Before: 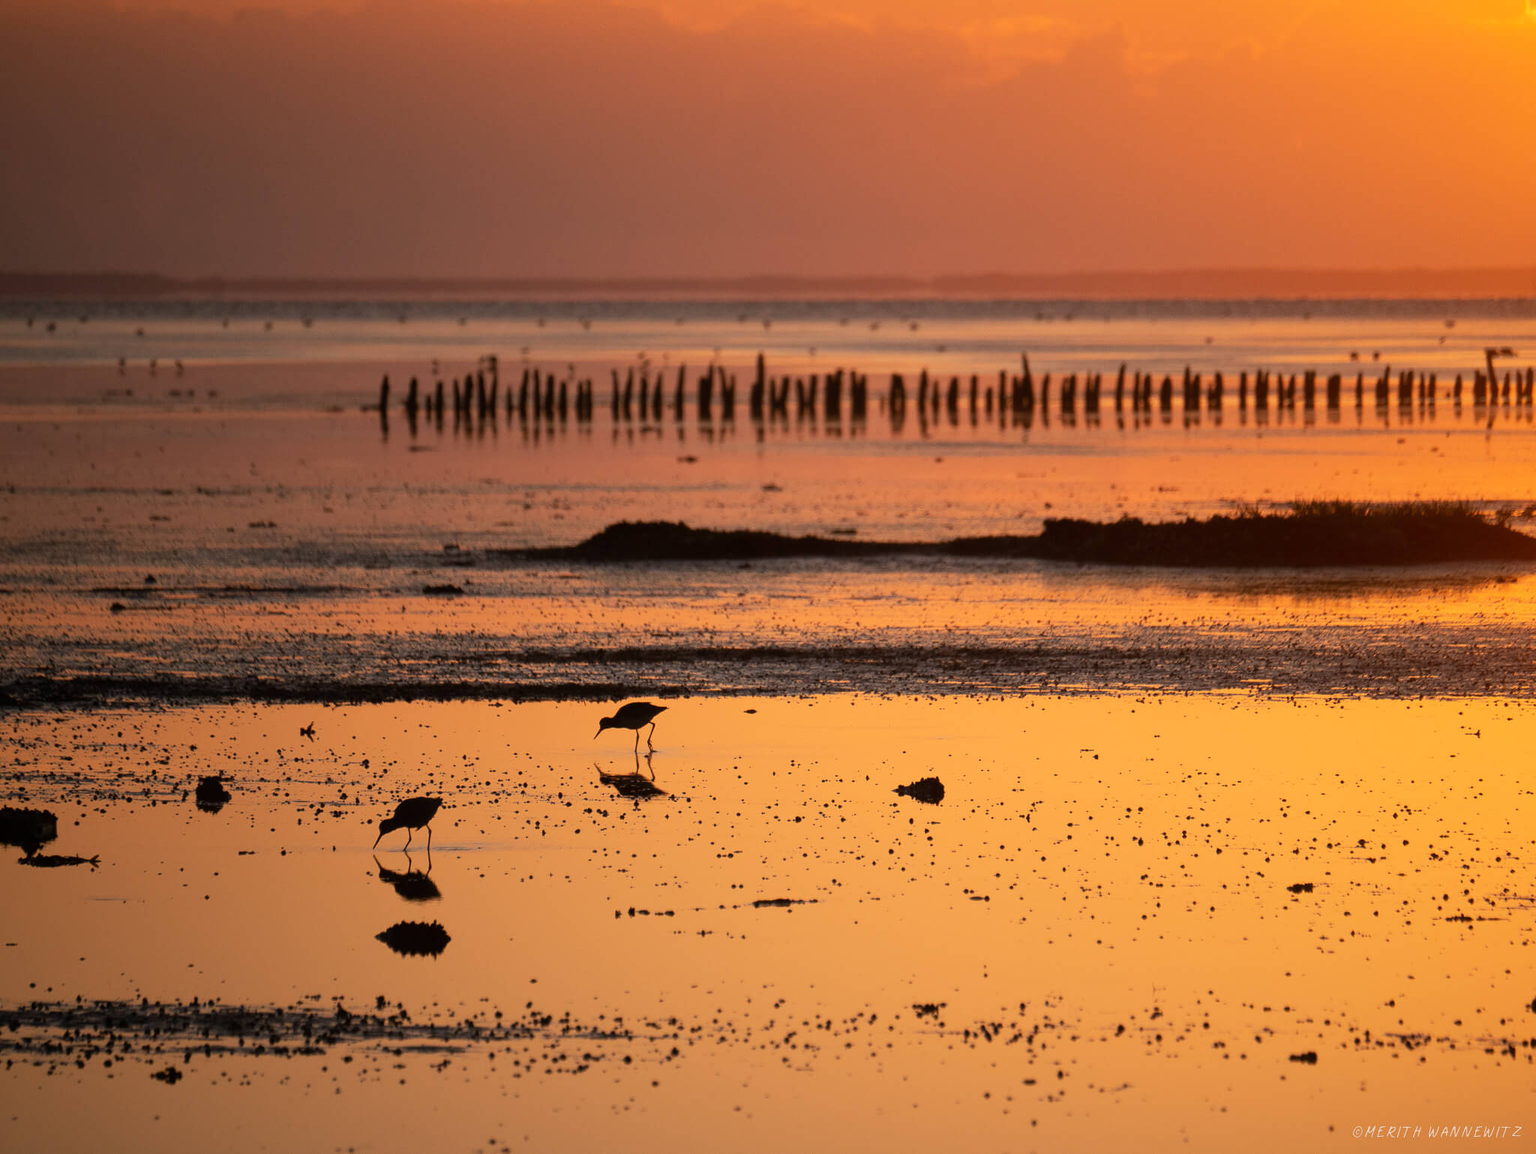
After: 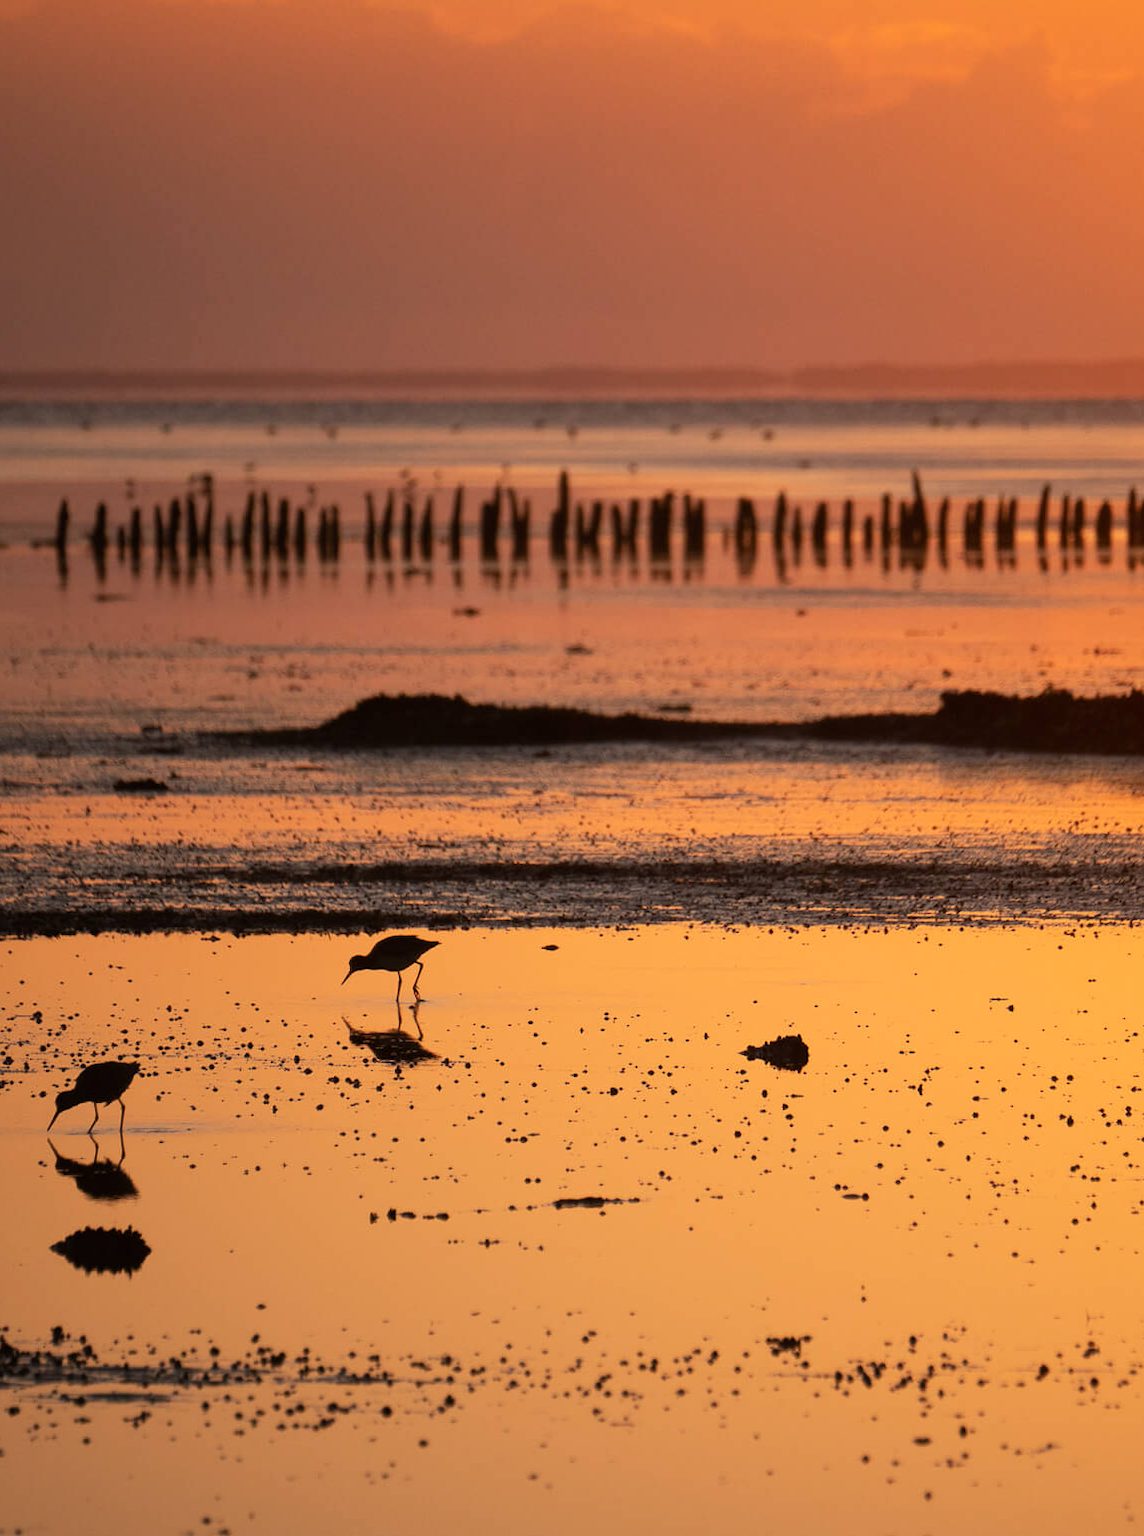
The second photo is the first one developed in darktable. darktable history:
contrast brightness saturation: contrast 0.048
crop: left 22.007%, right 22.056%, bottom 0.007%
